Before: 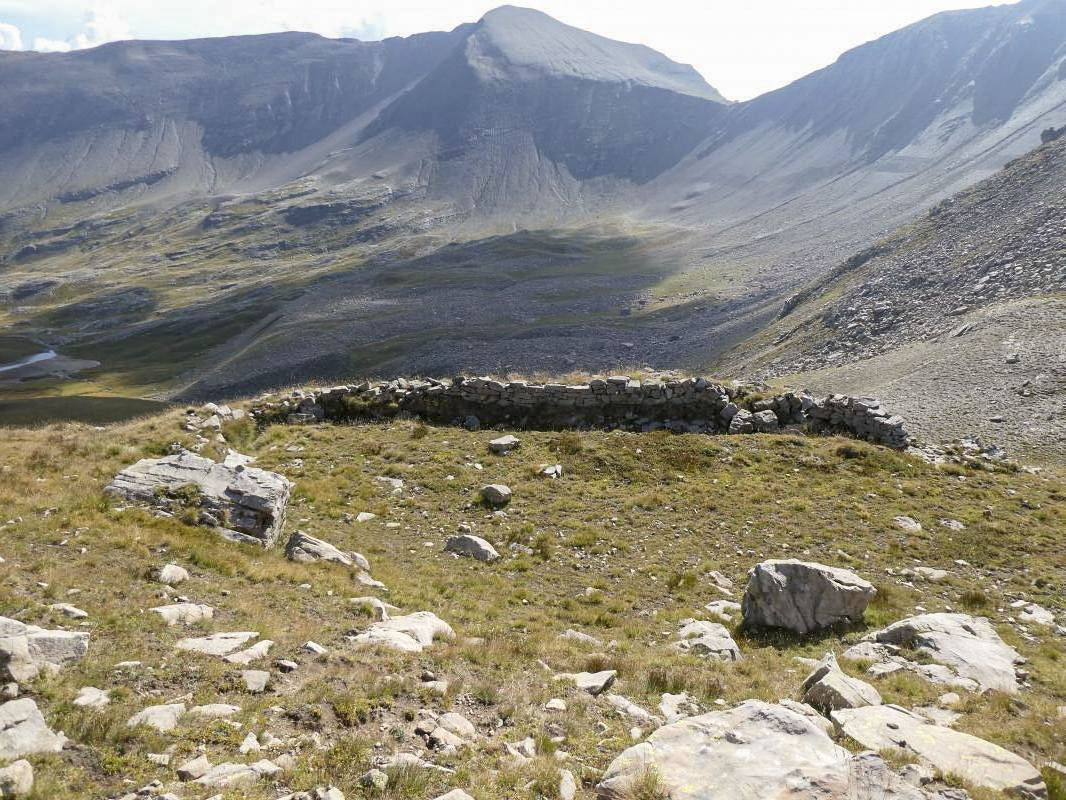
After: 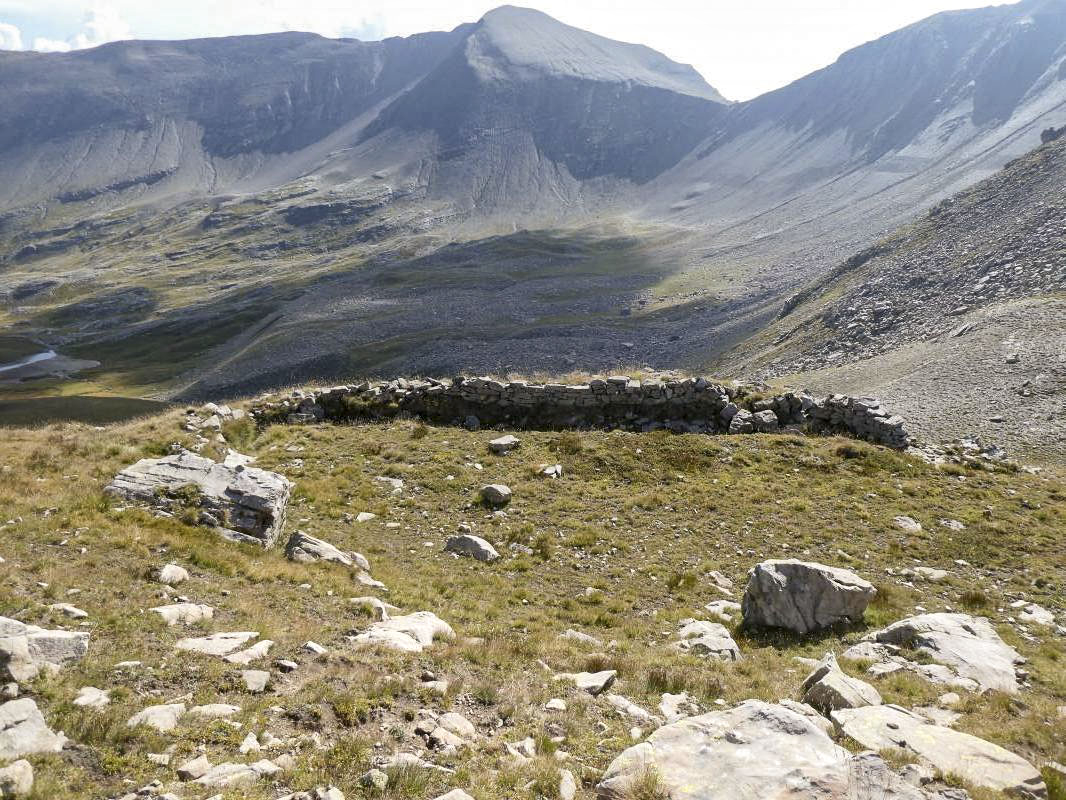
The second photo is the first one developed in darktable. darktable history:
tone equalizer: on, module defaults
local contrast: mode bilateral grid, contrast 20, coarseness 50, detail 120%, midtone range 0.2
